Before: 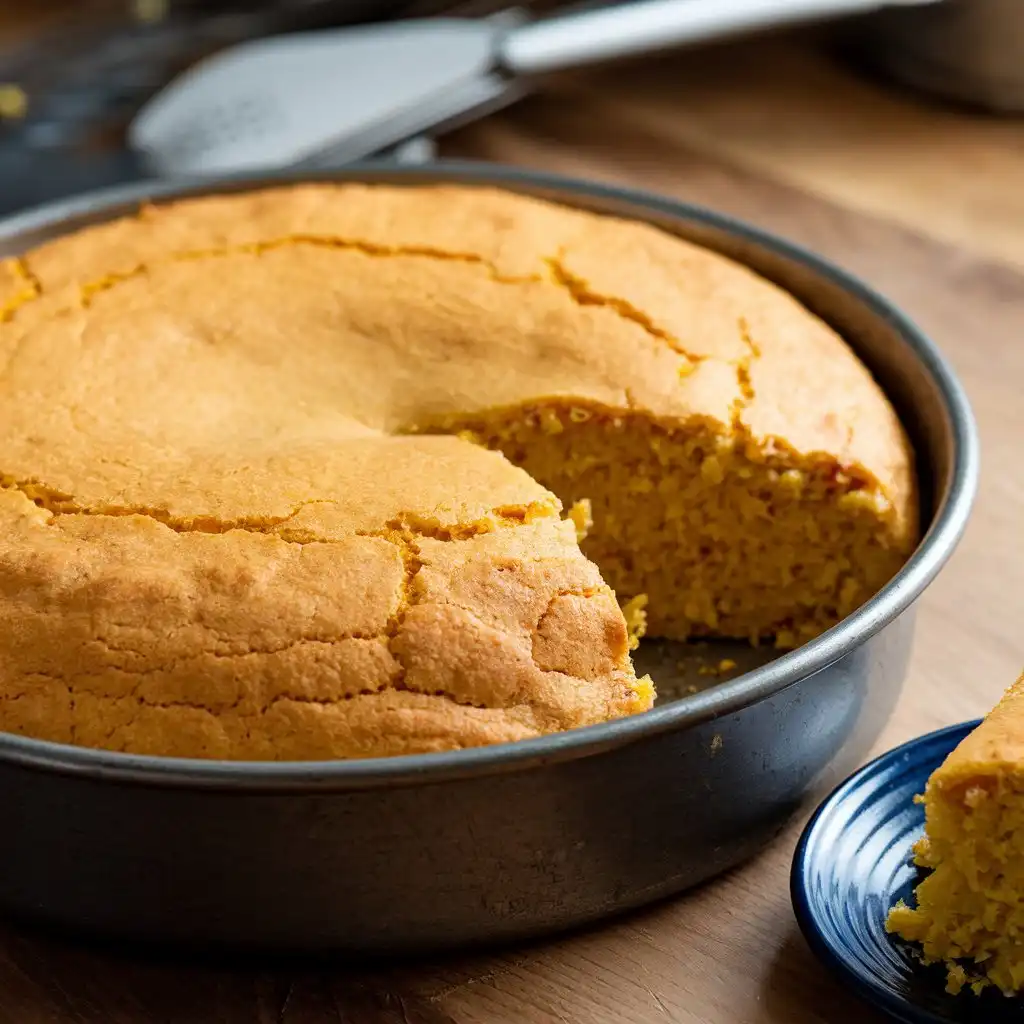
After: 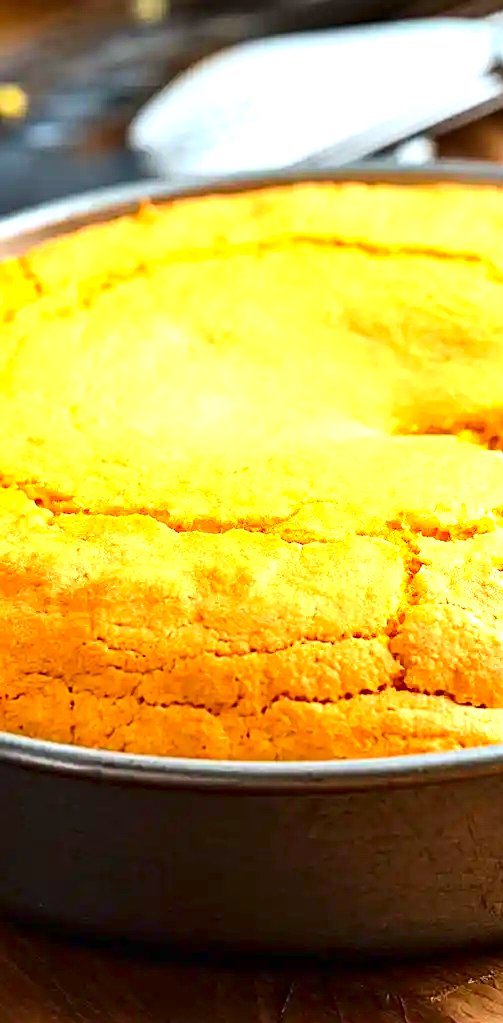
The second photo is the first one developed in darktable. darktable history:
sharpen: on, module defaults
exposure: black level correction 0, exposure 1.675 EV, compensate exposure bias true, compensate highlight preservation false
crop and rotate: left 0%, top 0%, right 50.845%
contrast brightness saturation: contrast 0.18, saturation 0.3
